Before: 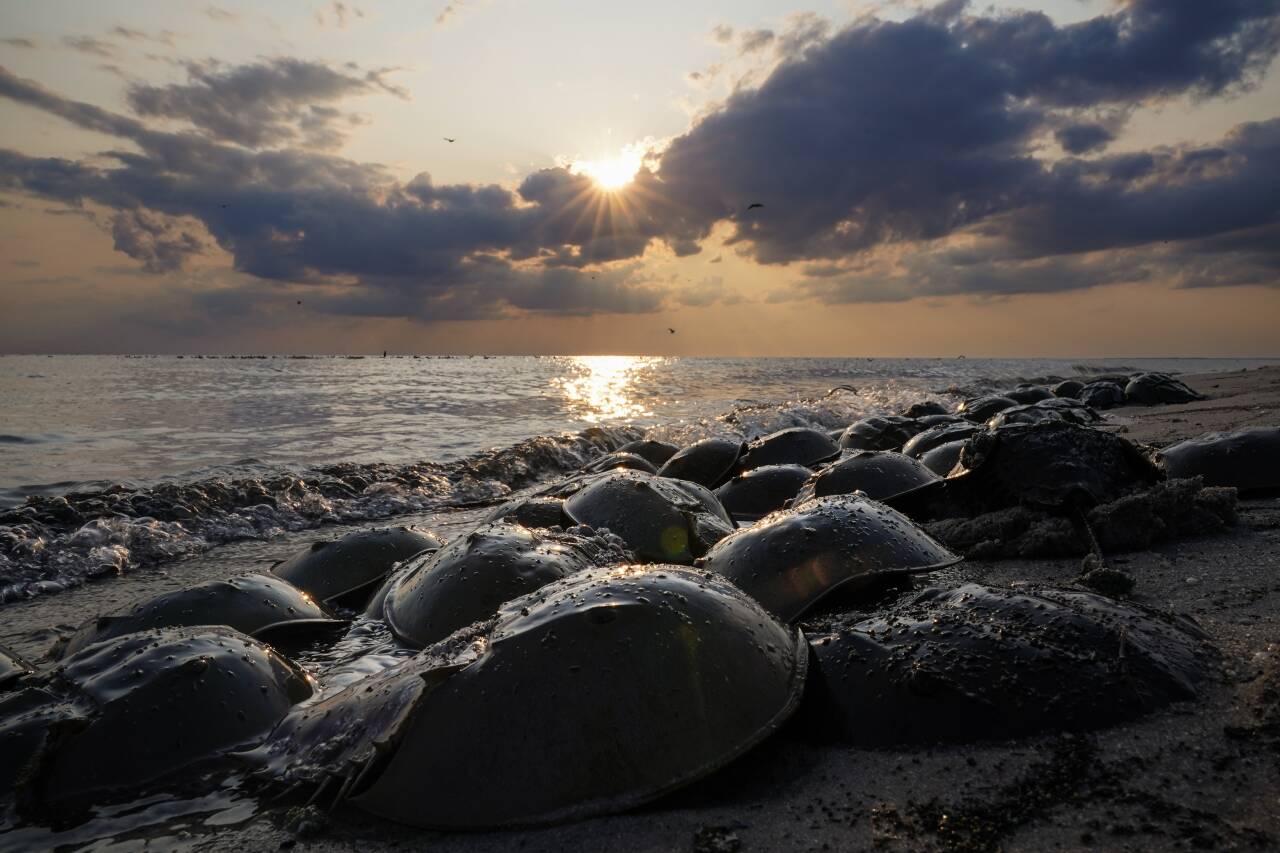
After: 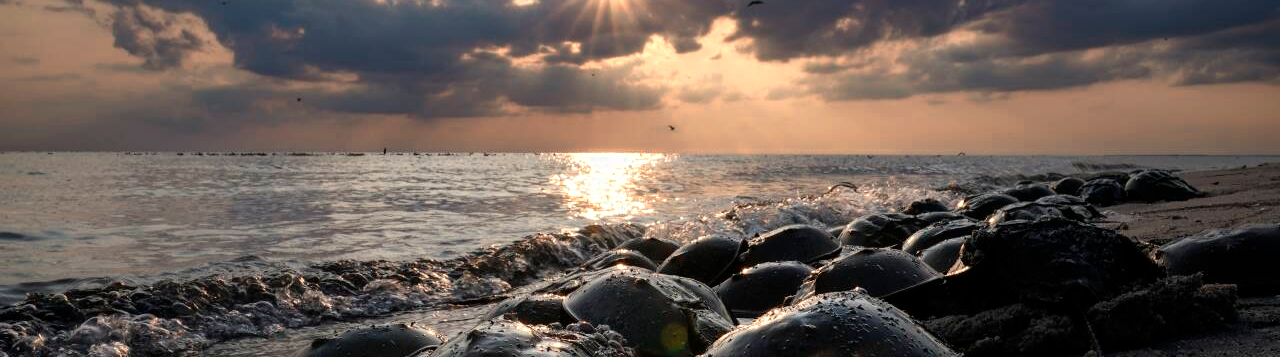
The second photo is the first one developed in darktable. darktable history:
crop and rotate: top 23.84%, bottom 34.294%
color balance rgb: global vibrance 10%
color zones: curves: ch0 [(0.018, 0.548) (0.224, 0.64) (0.425, 0.447) (0.675, 0.575) (0.732, 0.579)]; ch1 [(0.066, 0.487) (0.25, 0.5) (0.404, 0.43) (0.75, 0.421) (0.956, 0.421)]; ch2 [(0.044, 0.561) (0.215, 0.465) (0.399, 0.544) (0.465, 0.548) (0.614, 0.447) (0.724, 0.43) (0.882, 0.623) (0.956, 0.632)]
